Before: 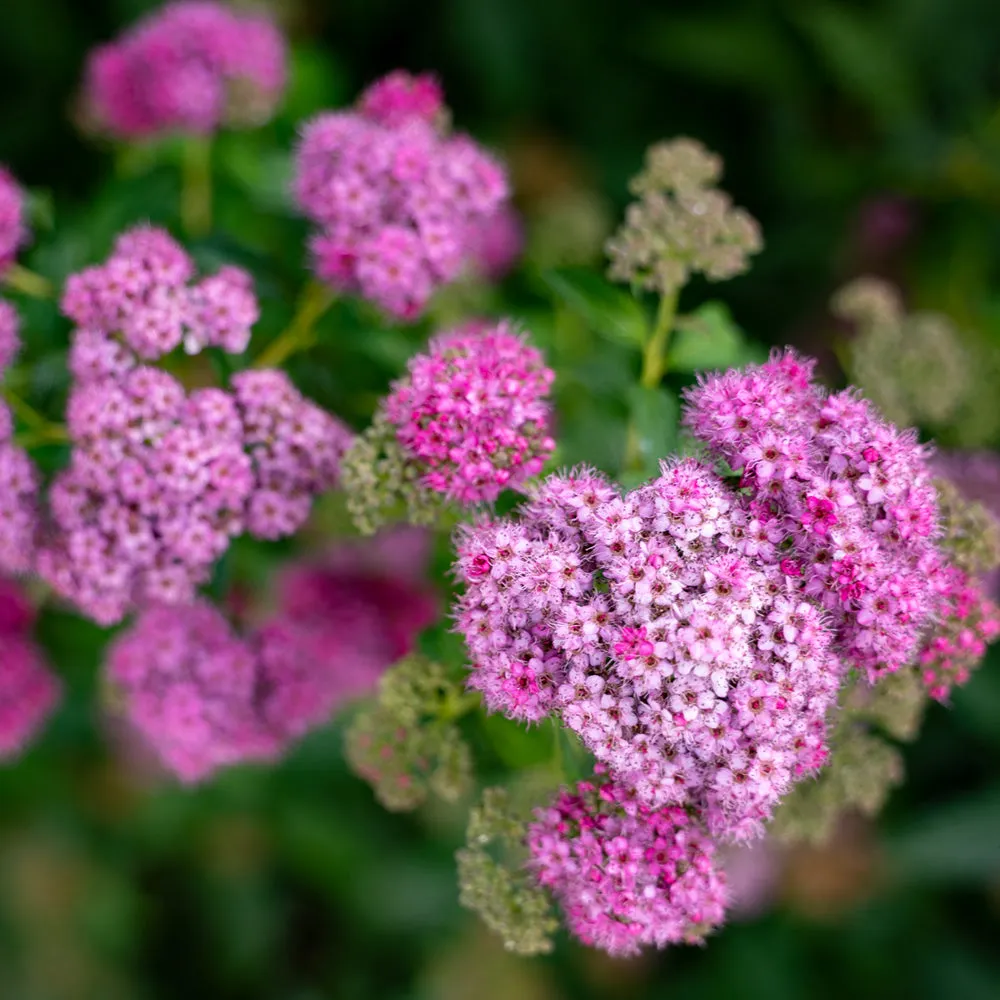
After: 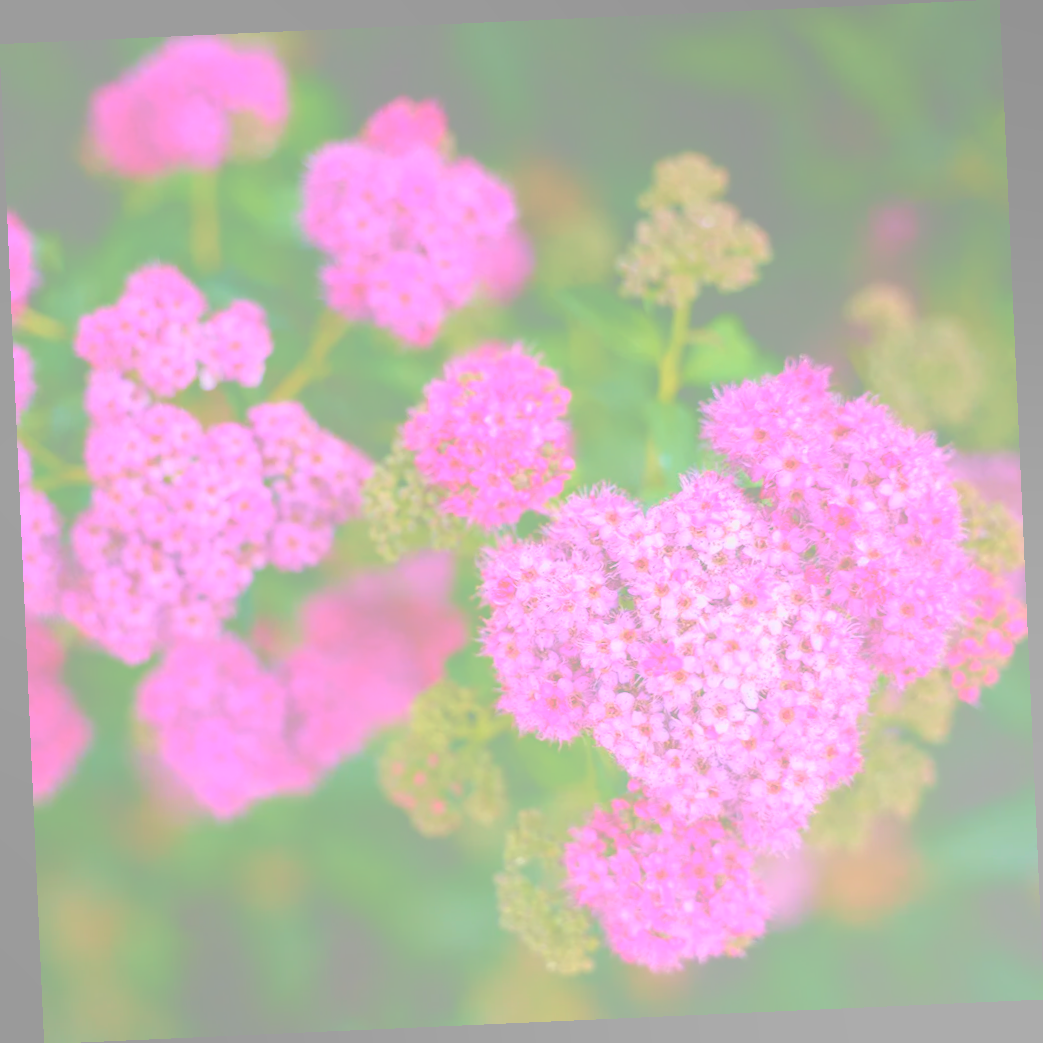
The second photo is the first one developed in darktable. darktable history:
exposure: black level correction -0.015, exposure -0.5 EV, compensate highlight preservation false
velvia: strength 45%
bloom: size 85%, threshold 5%, strength 85%
rotate and perspective: rotation -2.56°, automatic cropping off
